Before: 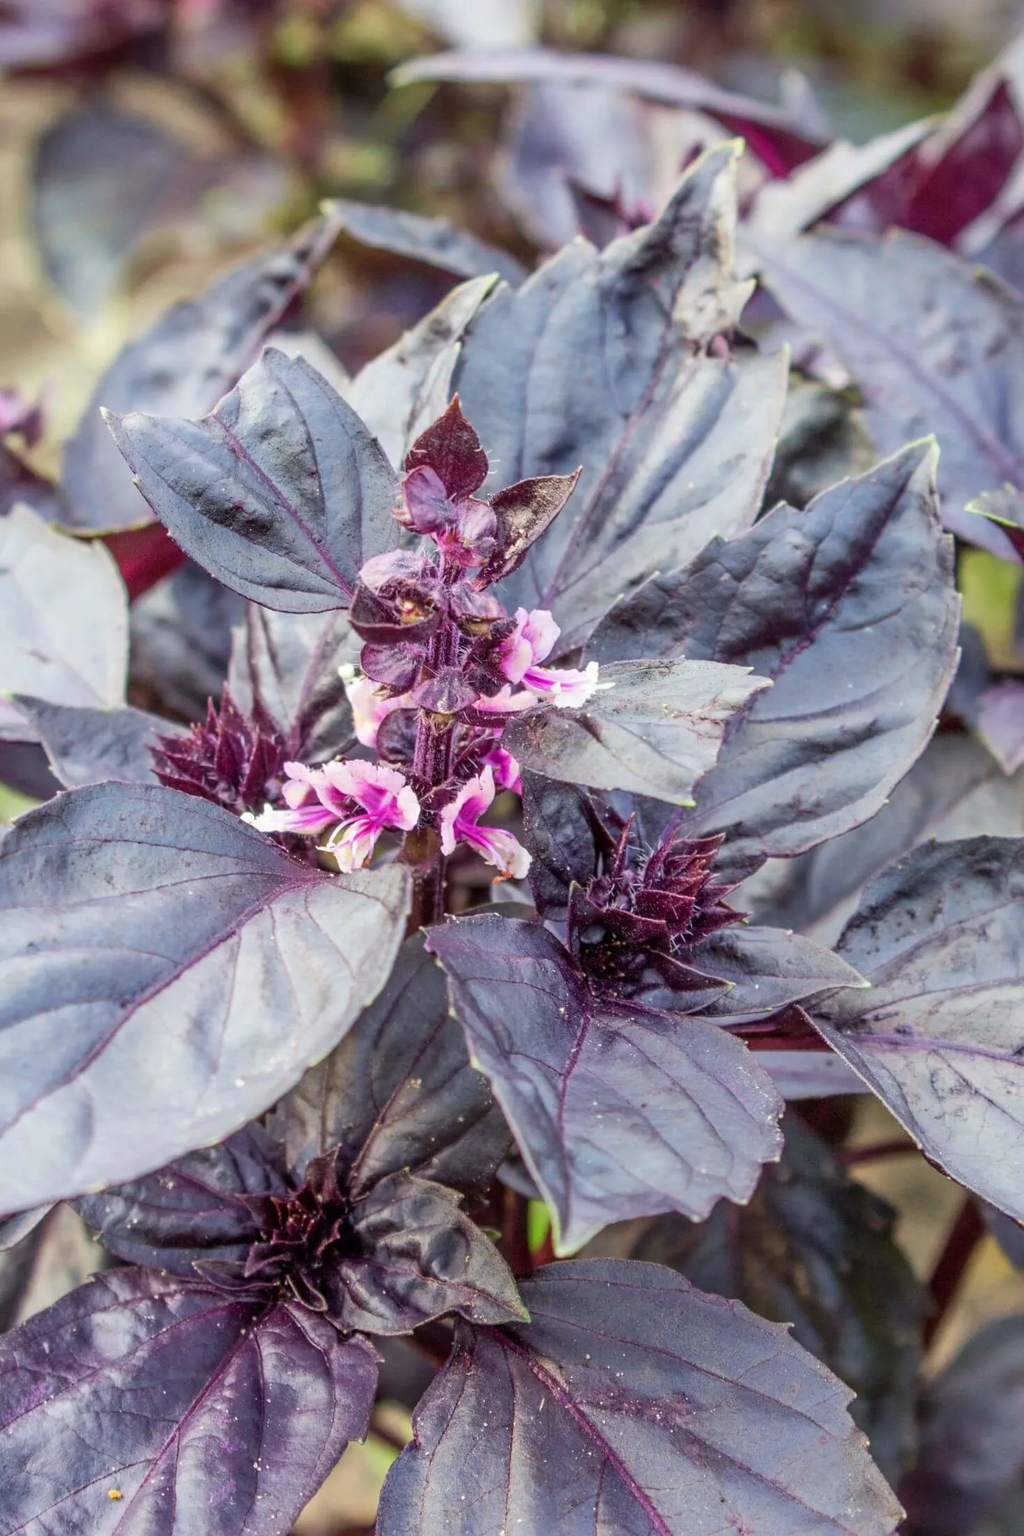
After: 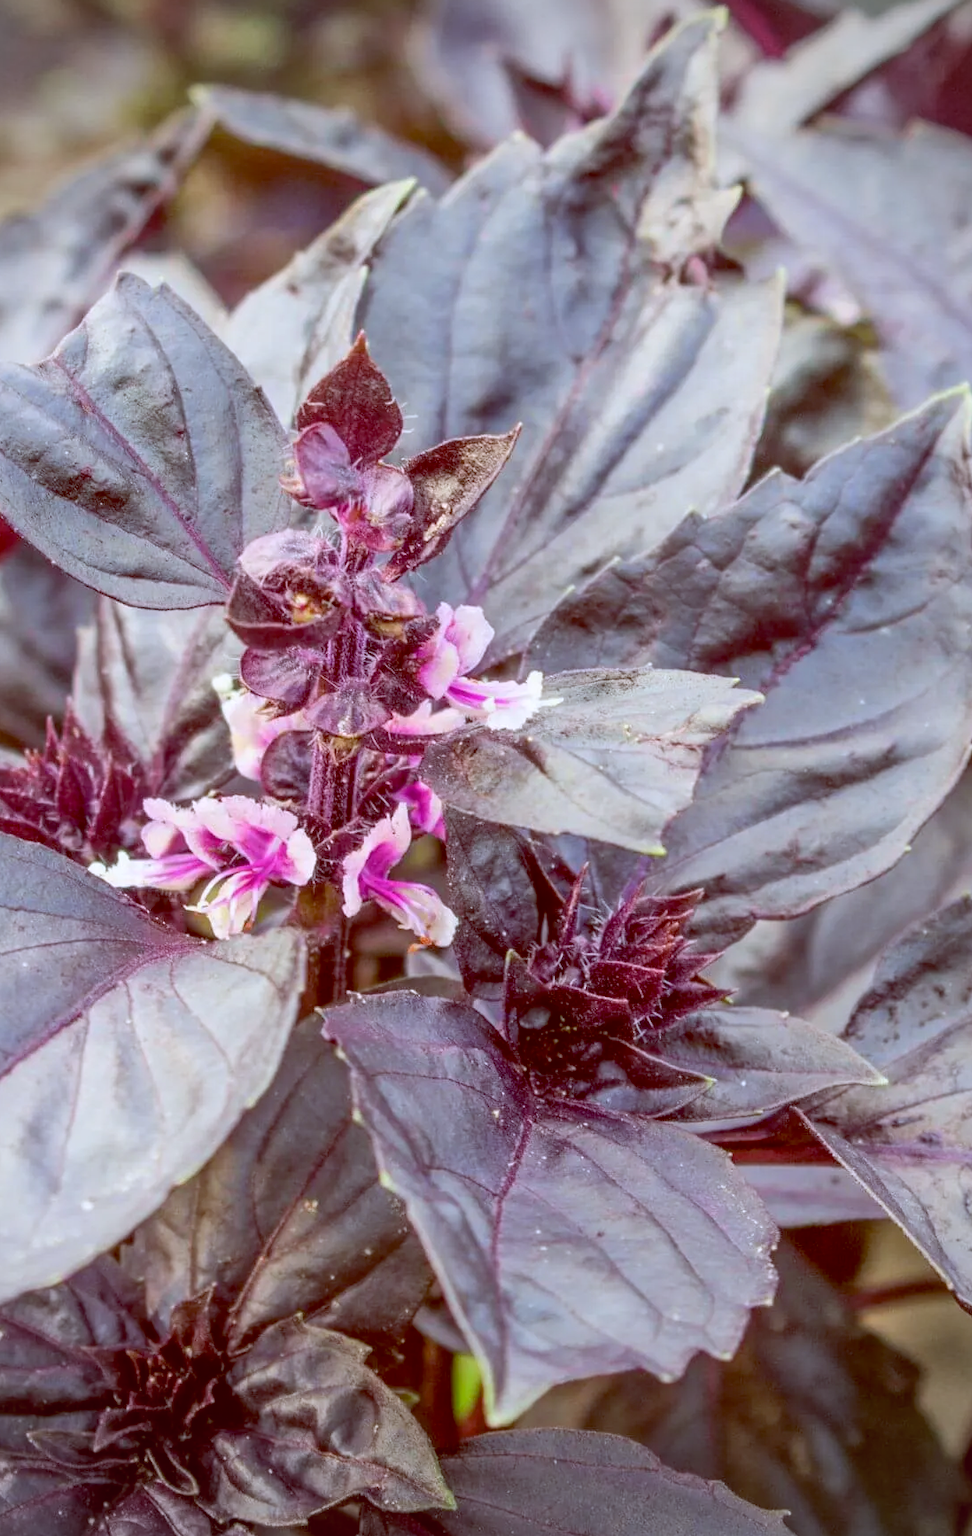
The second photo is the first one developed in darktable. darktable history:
vignetting: fall-off start 79.88%
color balance: lift [1, 1.011, 0.999, 0.989], gamma [1.109, 1.045, 1.039, 0.955], gain [0.917, 0.936, 0.952, 1.064], contrast 2.32%, contrast fulcrum 19%, output saturation 101%
crop: left 16.768%, top 8.653%, right 8.362%, bottom 12.485%
